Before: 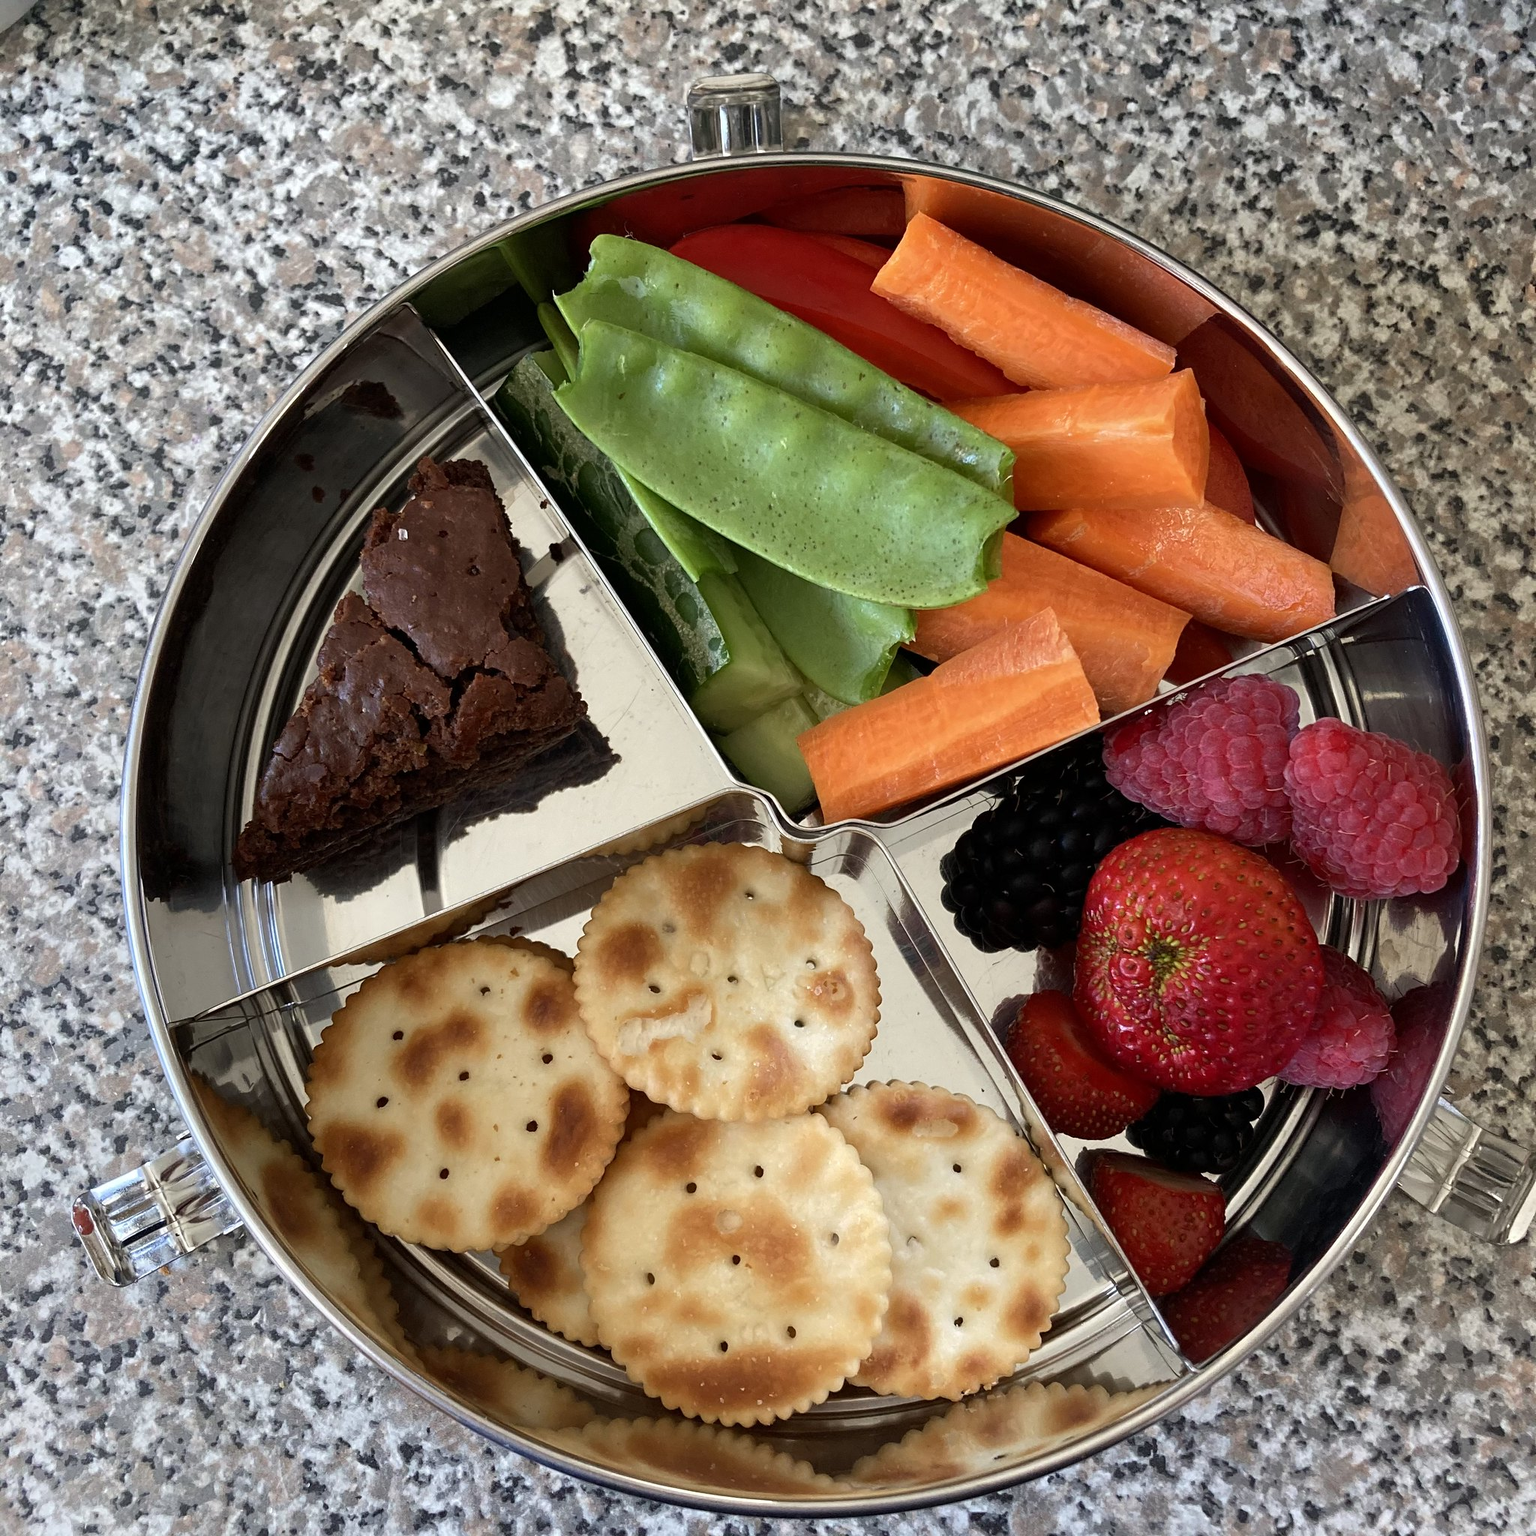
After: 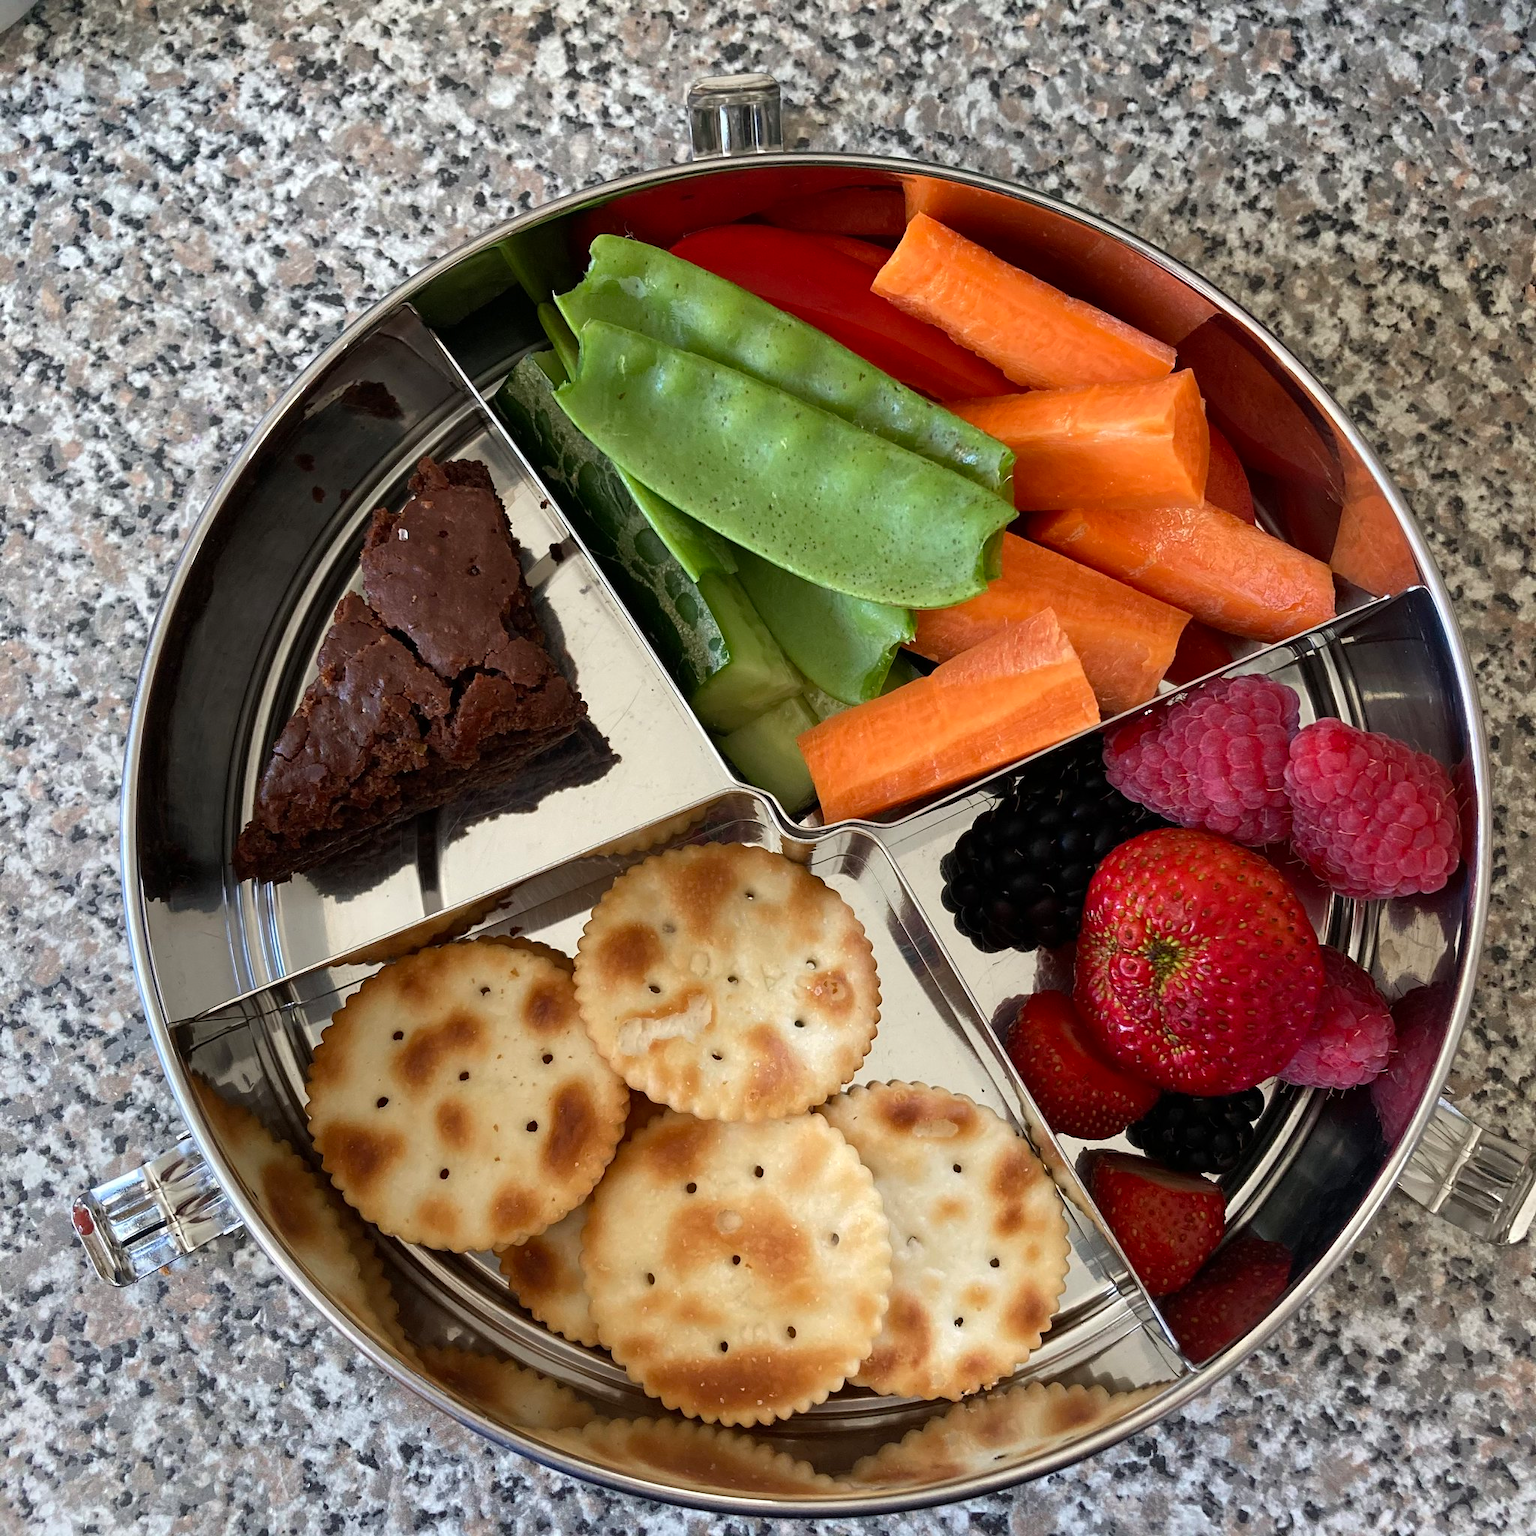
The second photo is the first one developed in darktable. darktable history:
tone equalizer: mask exposure compensation -0.514 EV
